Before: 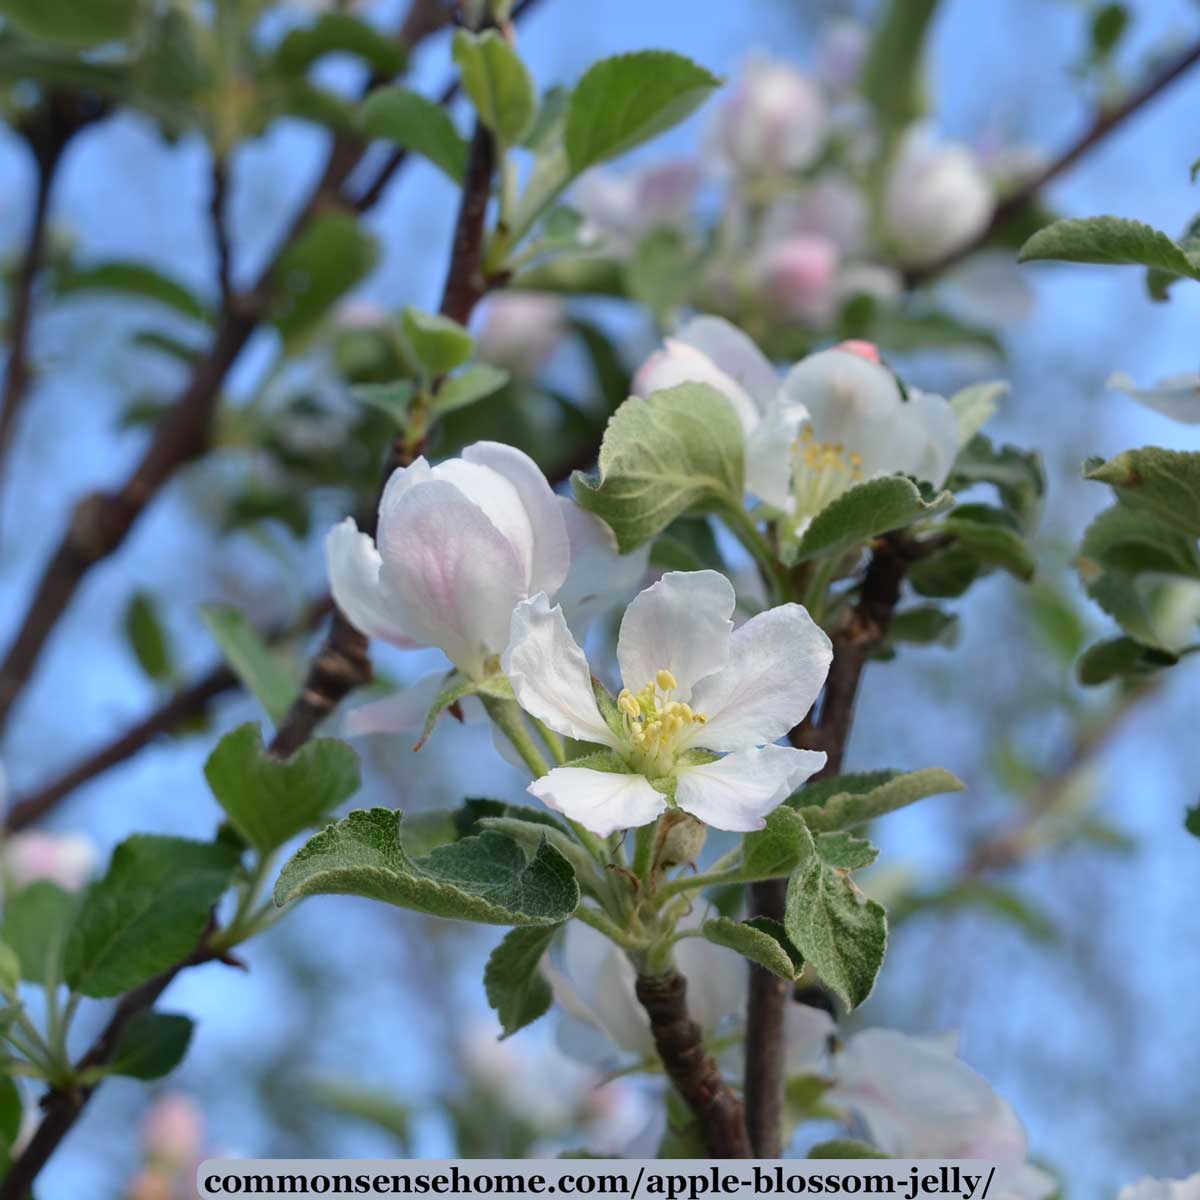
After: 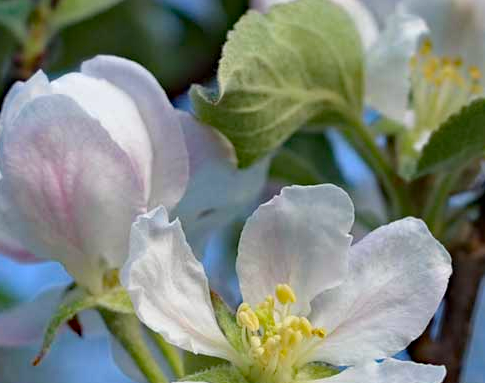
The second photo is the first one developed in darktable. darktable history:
crop: left 31.751%, top 32.172%, right 27.8%, bottom 35.83%
haze removal: strength 0.4, distance 0.22, compatibility mode true, adaptive false
